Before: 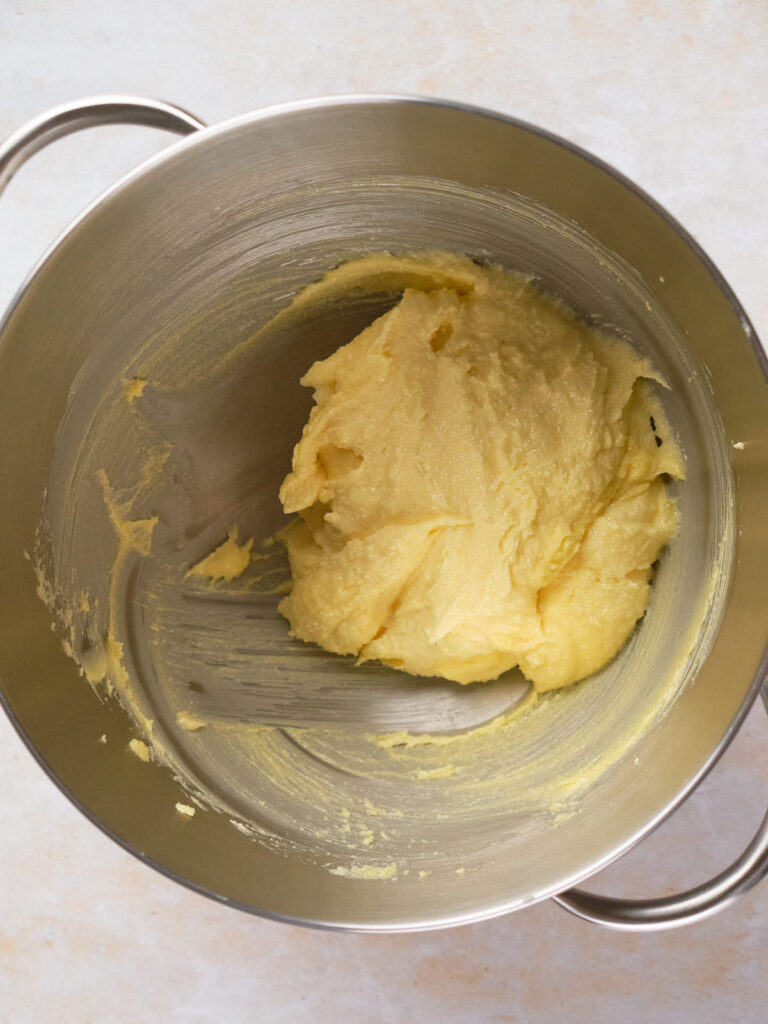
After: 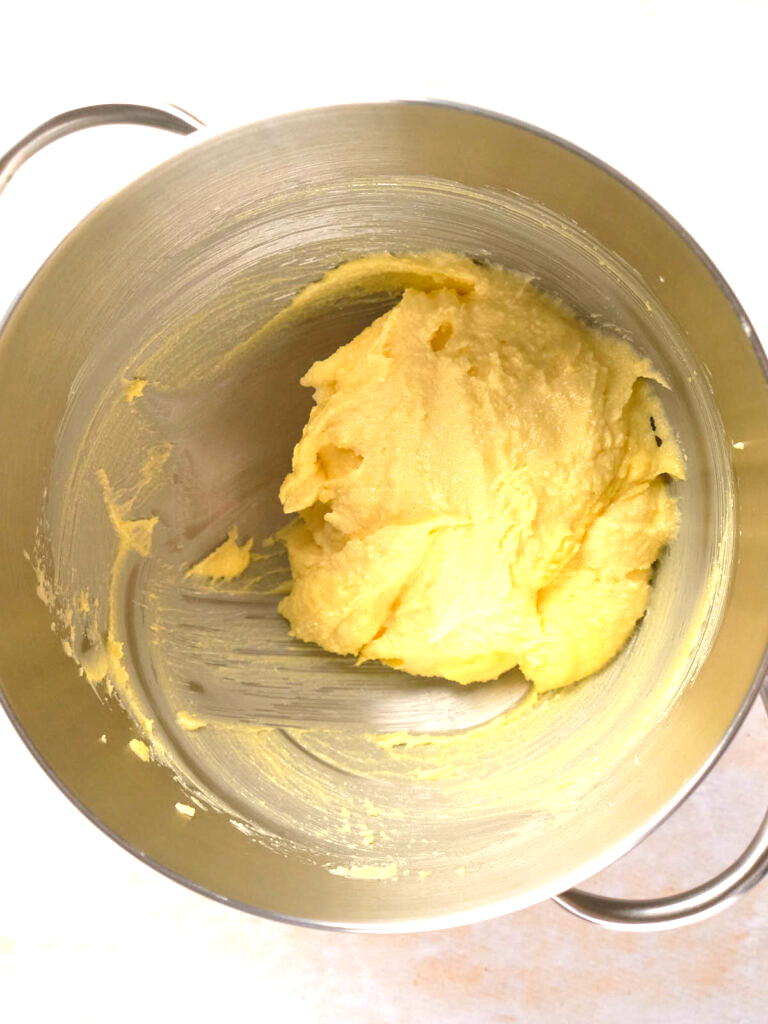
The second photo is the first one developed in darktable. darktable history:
color correction: highlights b* 2.97
exposure: black level correction 0, exposure 0.597 EV, compensate highlight preservation false
levels: levels [0, 0.435, 0.917]
